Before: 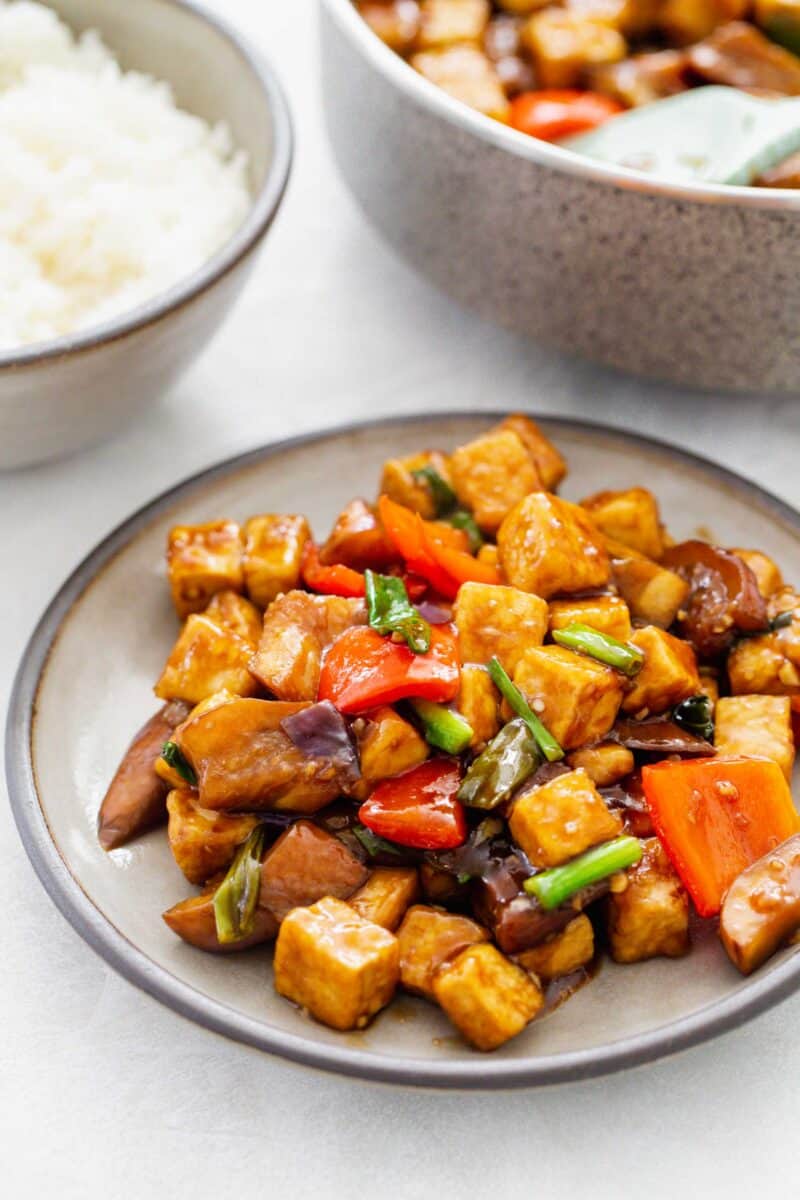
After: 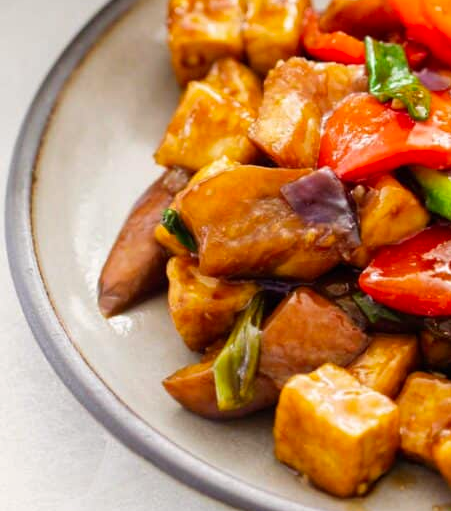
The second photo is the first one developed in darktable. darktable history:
crop: top 44.483%, right 43.593%, bottom 12.892%
color correction: highlights a* 0.816, highlights b* 2.78, saturation 1.1
